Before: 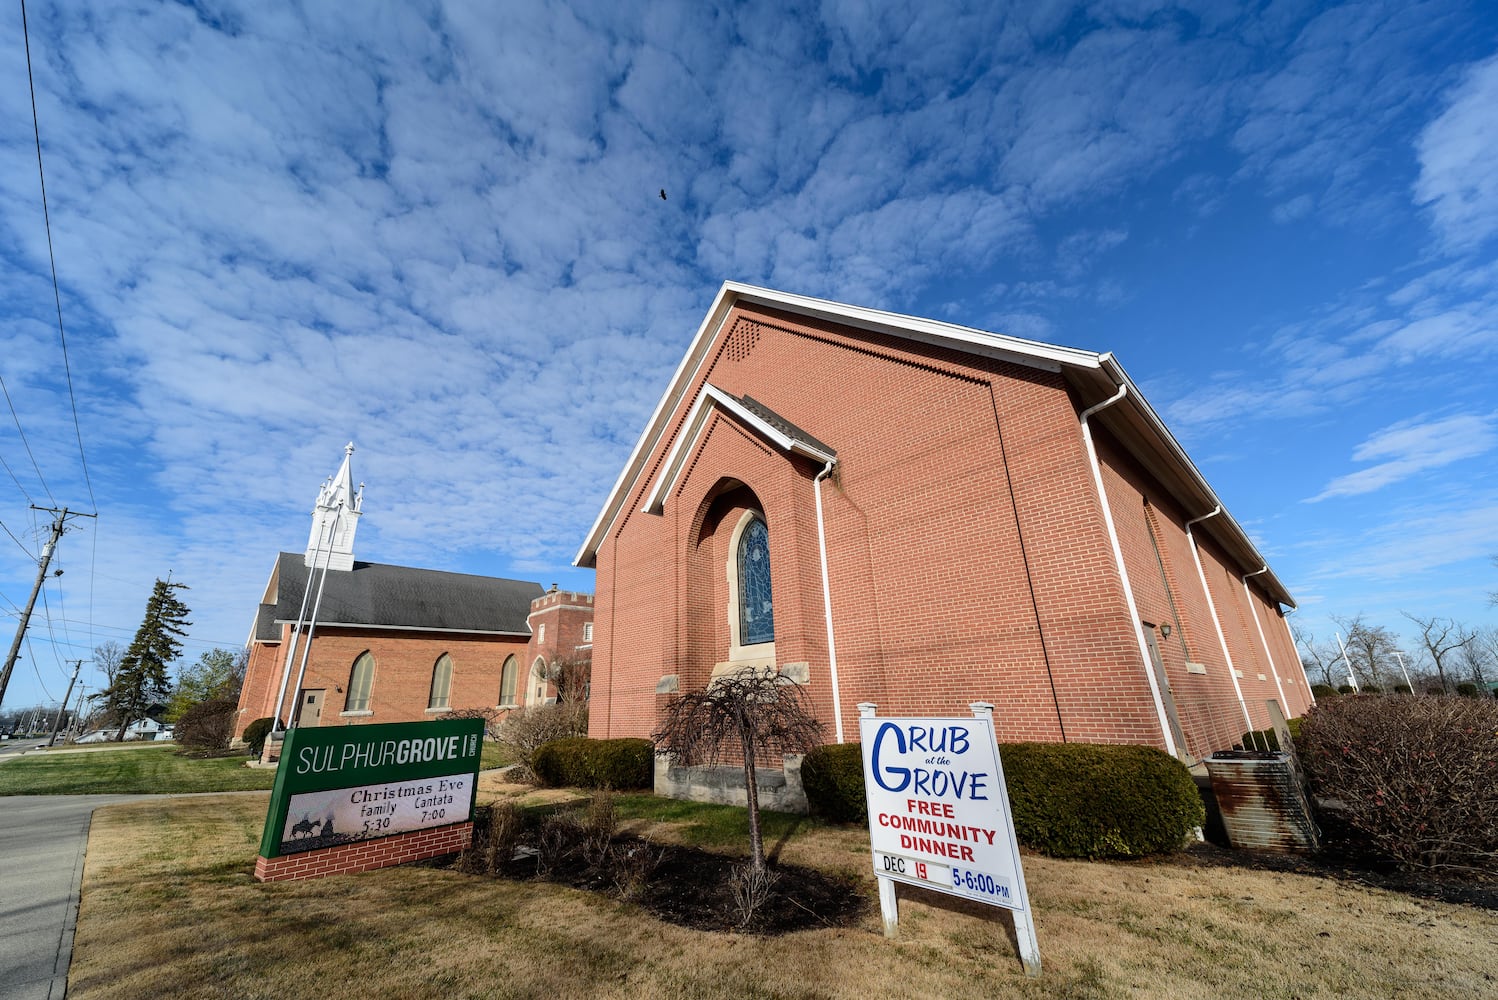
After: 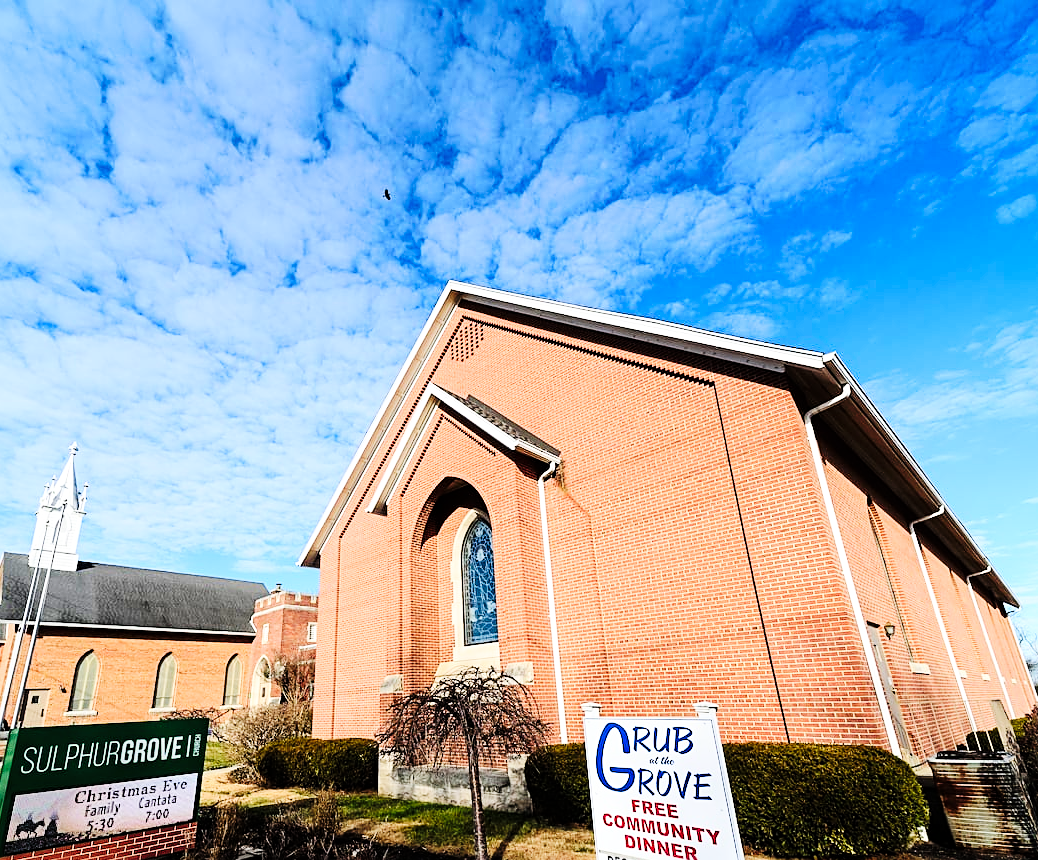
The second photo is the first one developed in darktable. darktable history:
crop: left 18.479%, right 12.2%, bottom 13.971%
levels: levels [0, 0.492, 0.984]
tone curve: curves: ch0 [(0, 0) (0.004, 0.001) (0.133, 0.151) (0.325, 0.399) (0.475, 0.579) (0.832, 0.902) (1, 1)], color space Lab, linked channels, preserve colors none
base curve: curves: ch0 [(0, 0) (0.036, 0.025) (0.121, 0.166) (0.206, 0.329) (0.605, 0.79) (1, 1)], preserve colors none
sharpen: on, module defaults
